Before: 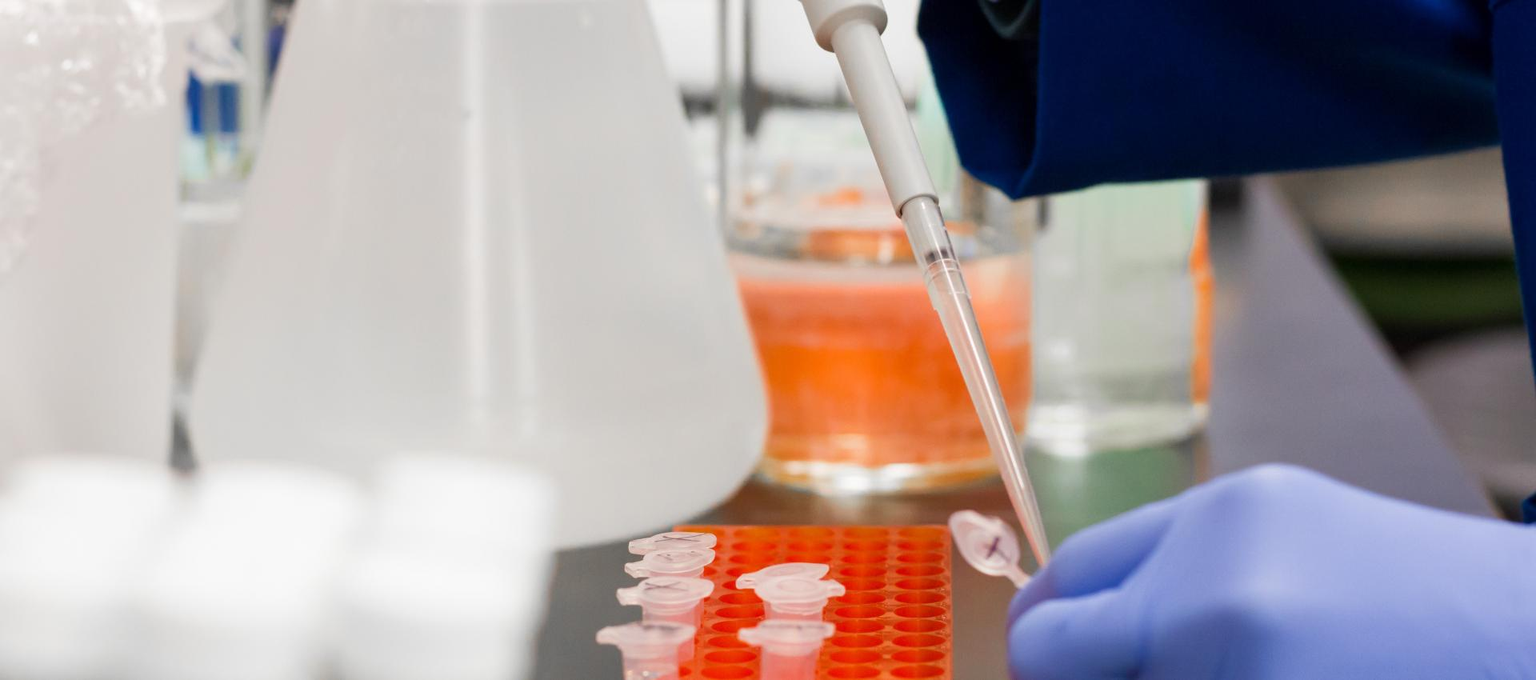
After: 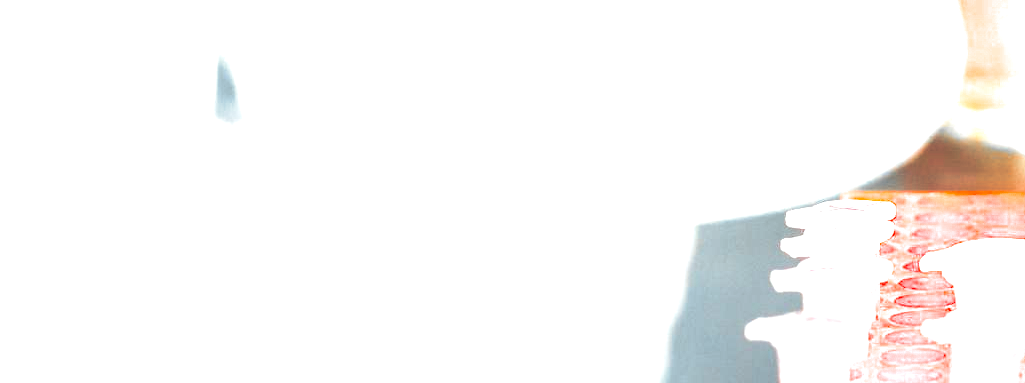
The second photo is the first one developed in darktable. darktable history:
contrast brightness saturation: contrast -0.02, brightness -0.01, saturation 0.03
split-toning: shadows › hue 205.2°, shadows › saturation 0.29, highlights › hue 50.4°, highlights › saturation 0.38, balance -49.9
color correction: highlights a* -11.71, highlights b* -15.58
color zones: curves: ch1 [(0, 0.679) (0.143, 0.647) (0.286, 0.261) (0.378, -0.011) (0.571, 0.396) (0.714, 0.399) (0.857, 0.406) (1, 0.679)]
exposure: black level correction 0.016, exposure 1.774 EV, compensate highlight preservation false
crop and rotate: top 54.778%, right 46.61%, bottom 0.159%
